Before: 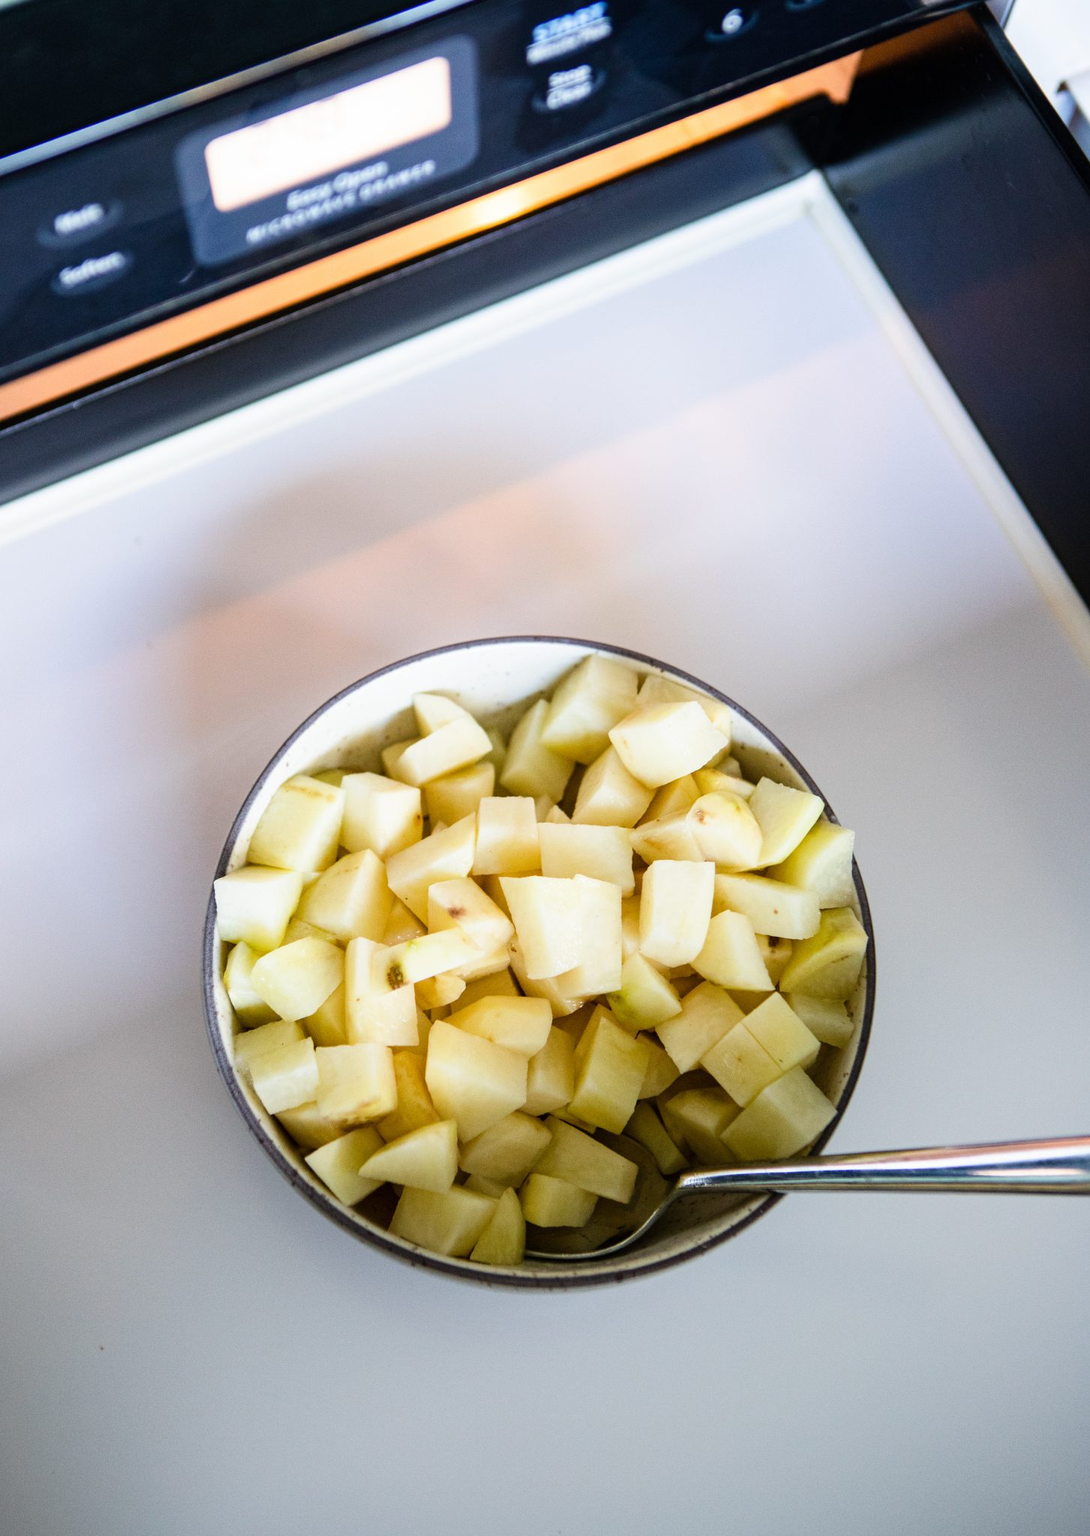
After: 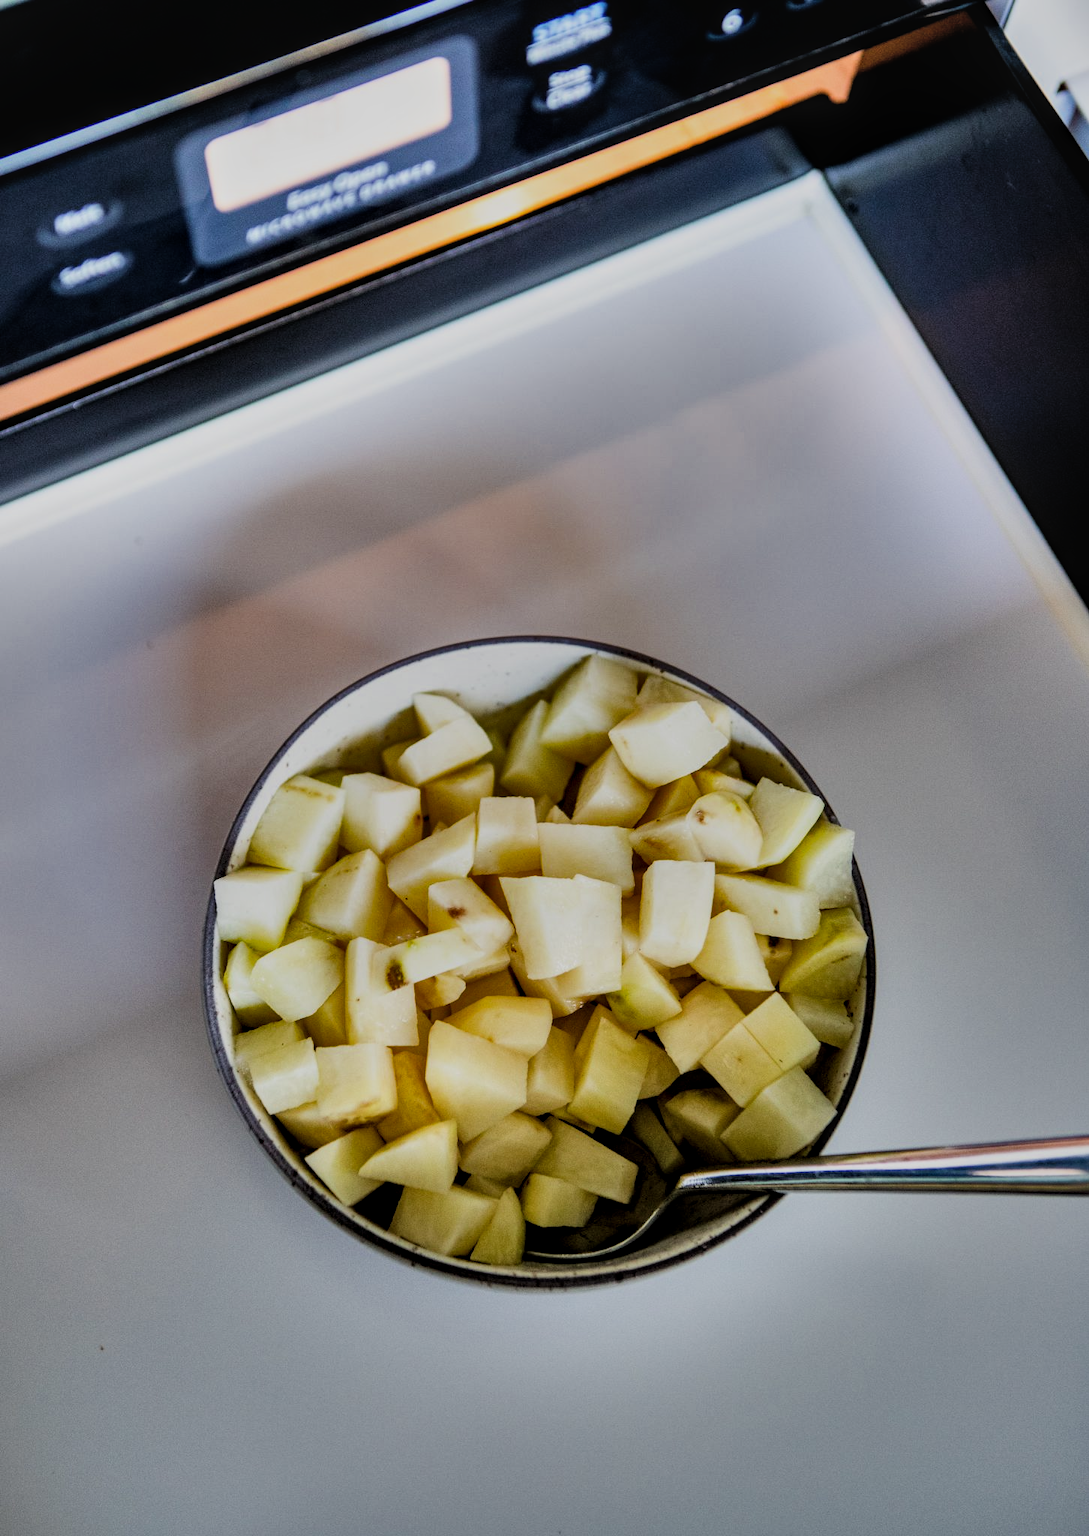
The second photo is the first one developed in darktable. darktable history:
shadows and highlights: shadows 20.99, highlights -81.97, soften with gaussian
filmic rgb: black relative exposure -5.15 EV, white relative exposure 3.97 EV, threshold 2.96 EV, hardness 2.9, contrast 1.201, enable highlight reconstruction true
local contrast: on, module defaults
